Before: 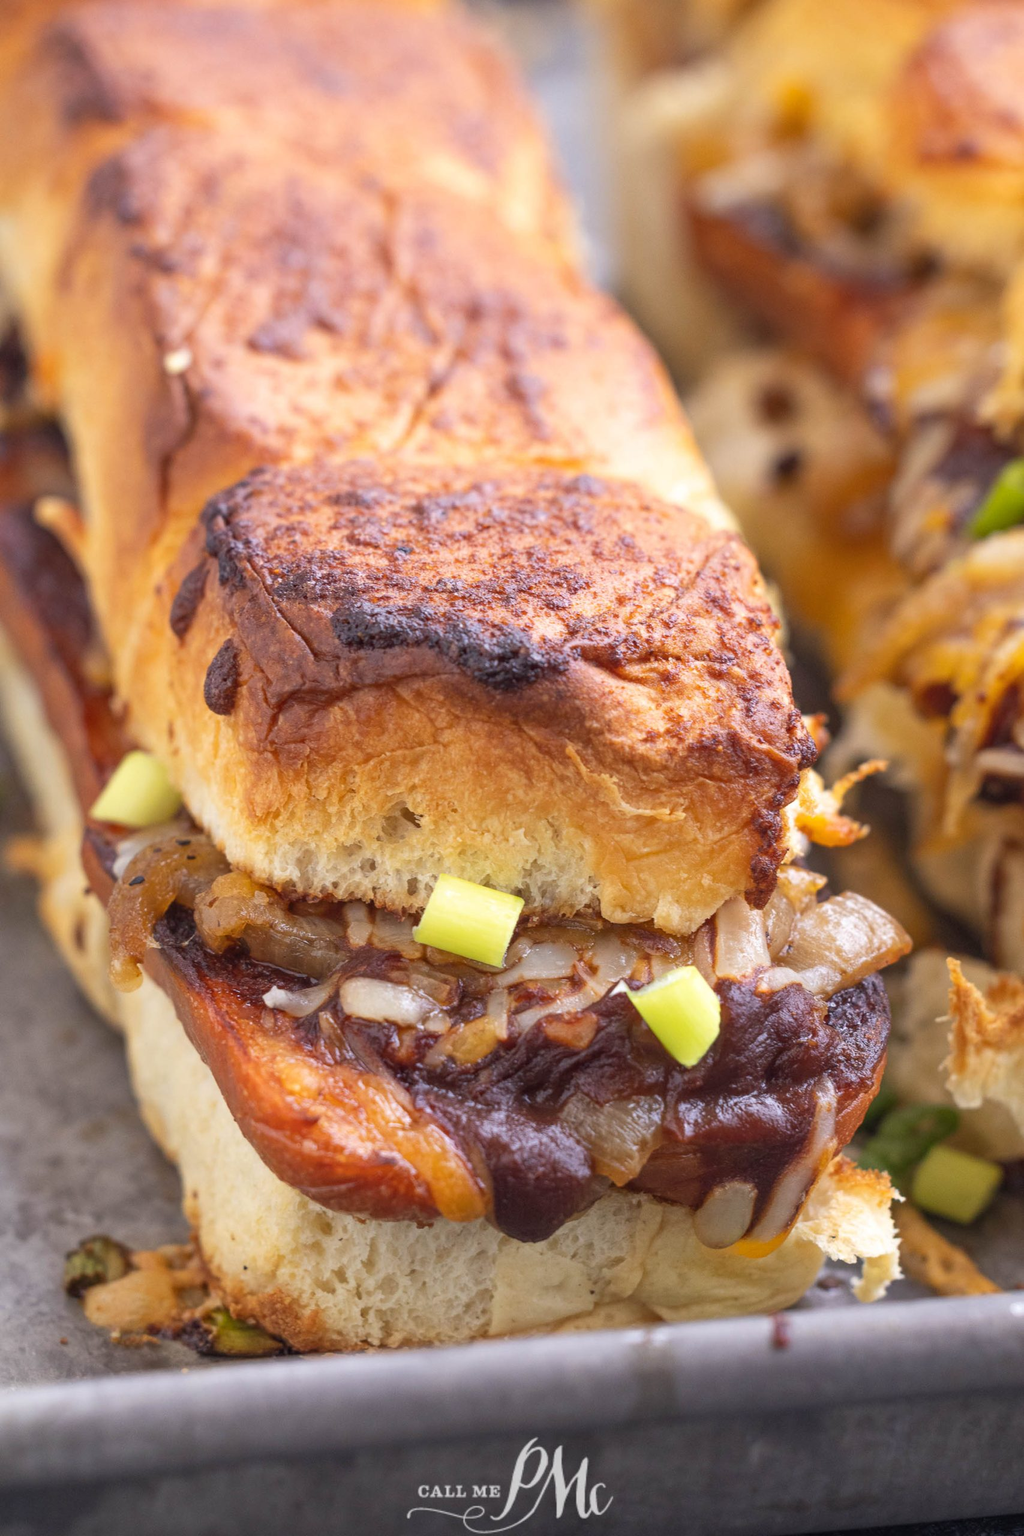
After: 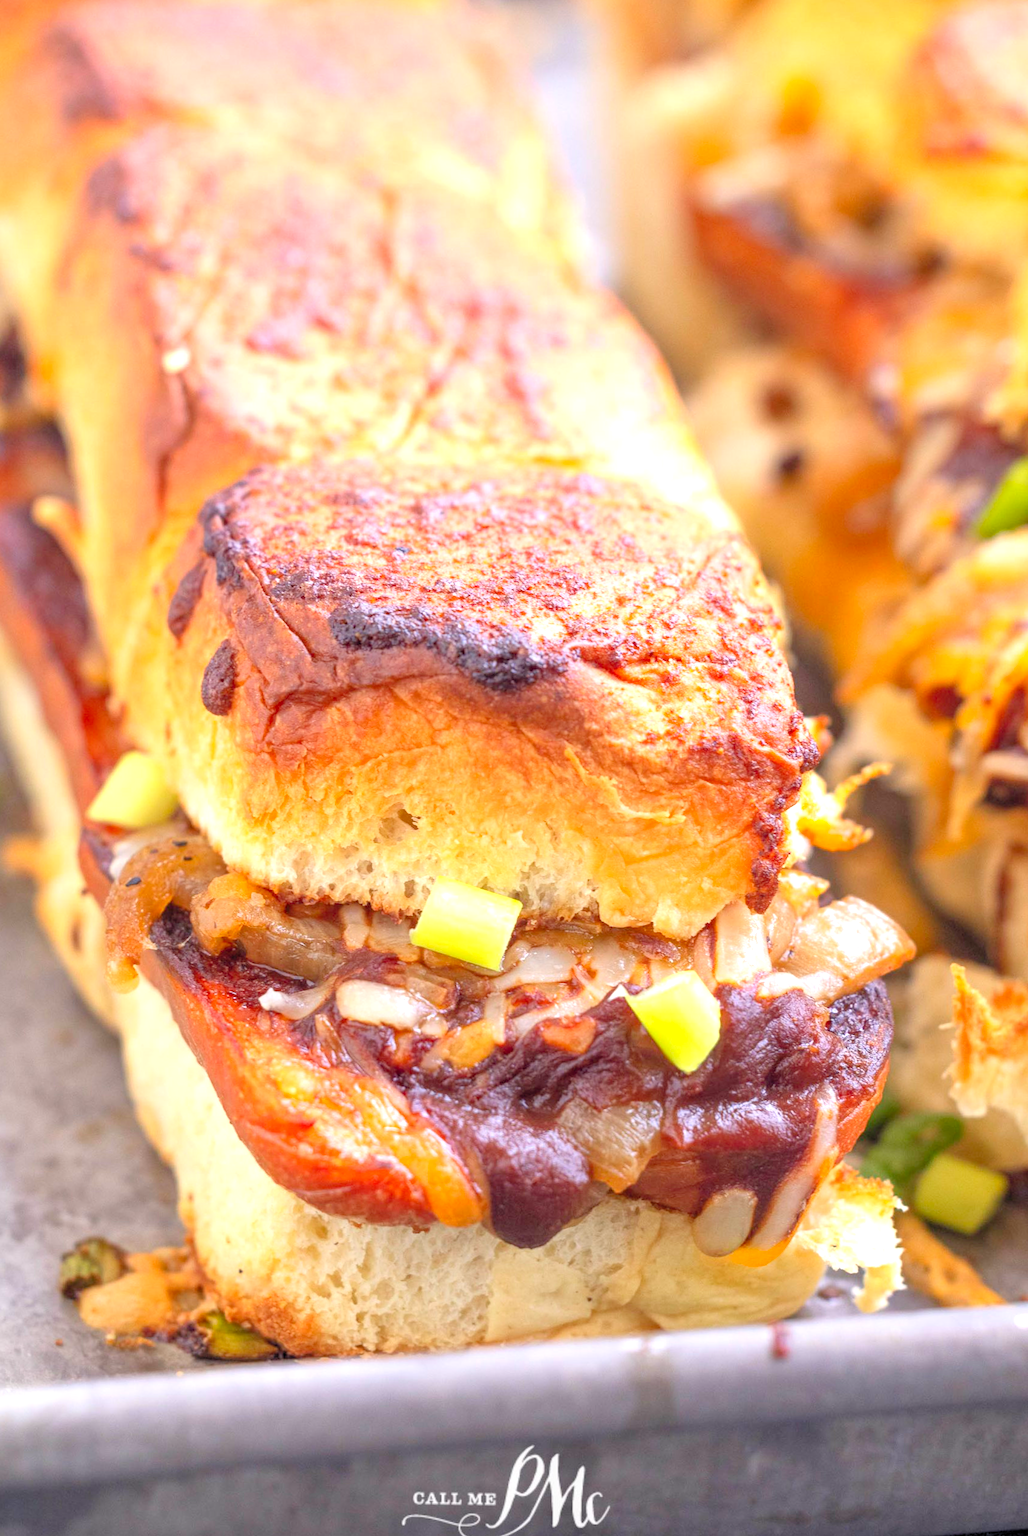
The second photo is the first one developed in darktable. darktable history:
rotate and perspective: rotation 0.192°, lens shift (horizontal) -0.015, crop left 0.005, crop right 0.996, crop top 0.006, crop bottom 0.99
contrast brightness saturation: saturation 0.1
levels: levels [0.036, 0.364, 0.827]
